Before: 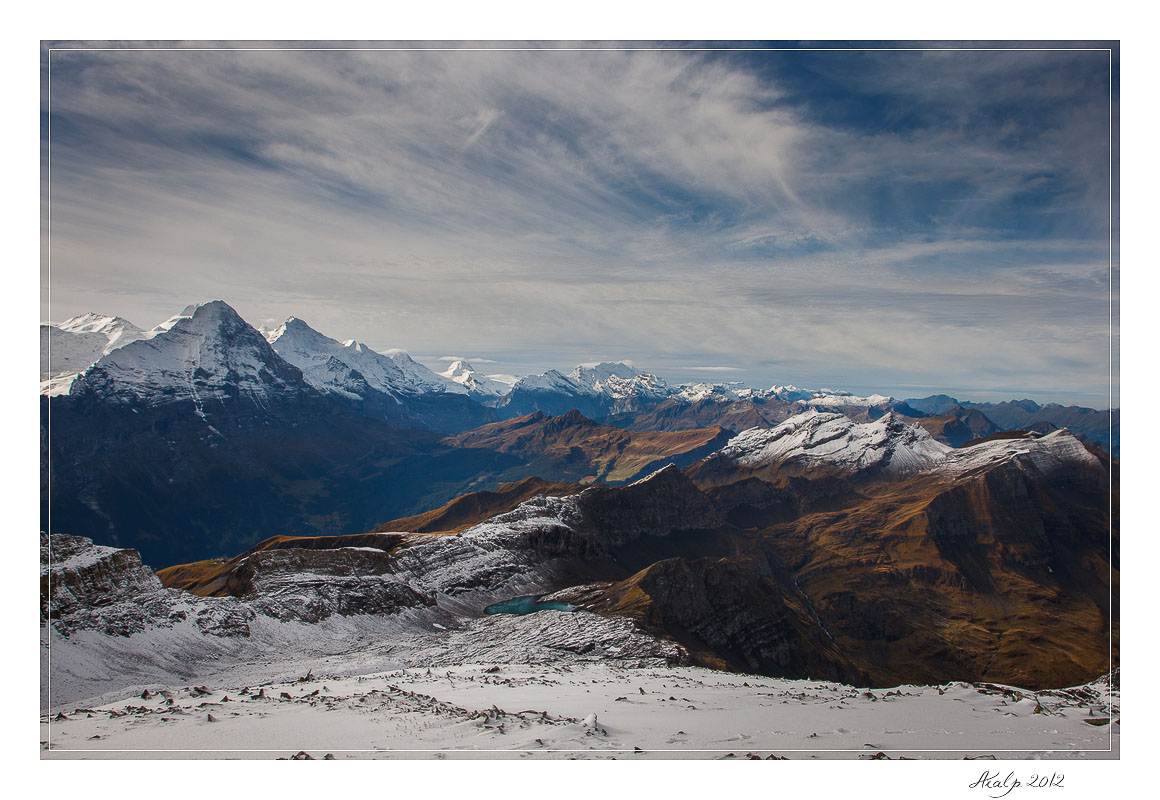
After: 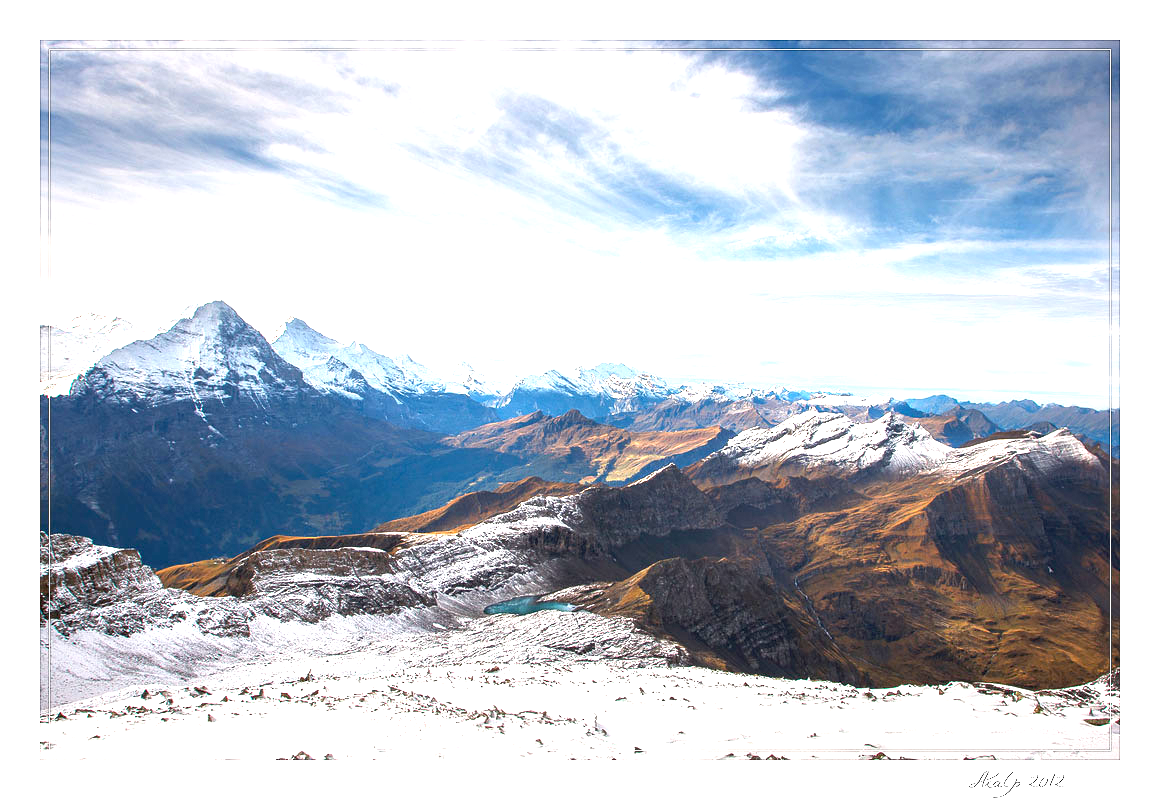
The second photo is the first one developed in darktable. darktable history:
exposure: black level correction 0.001, exposure 1.99 EV, compensate exposure bias true, compensate highlight preservation false
